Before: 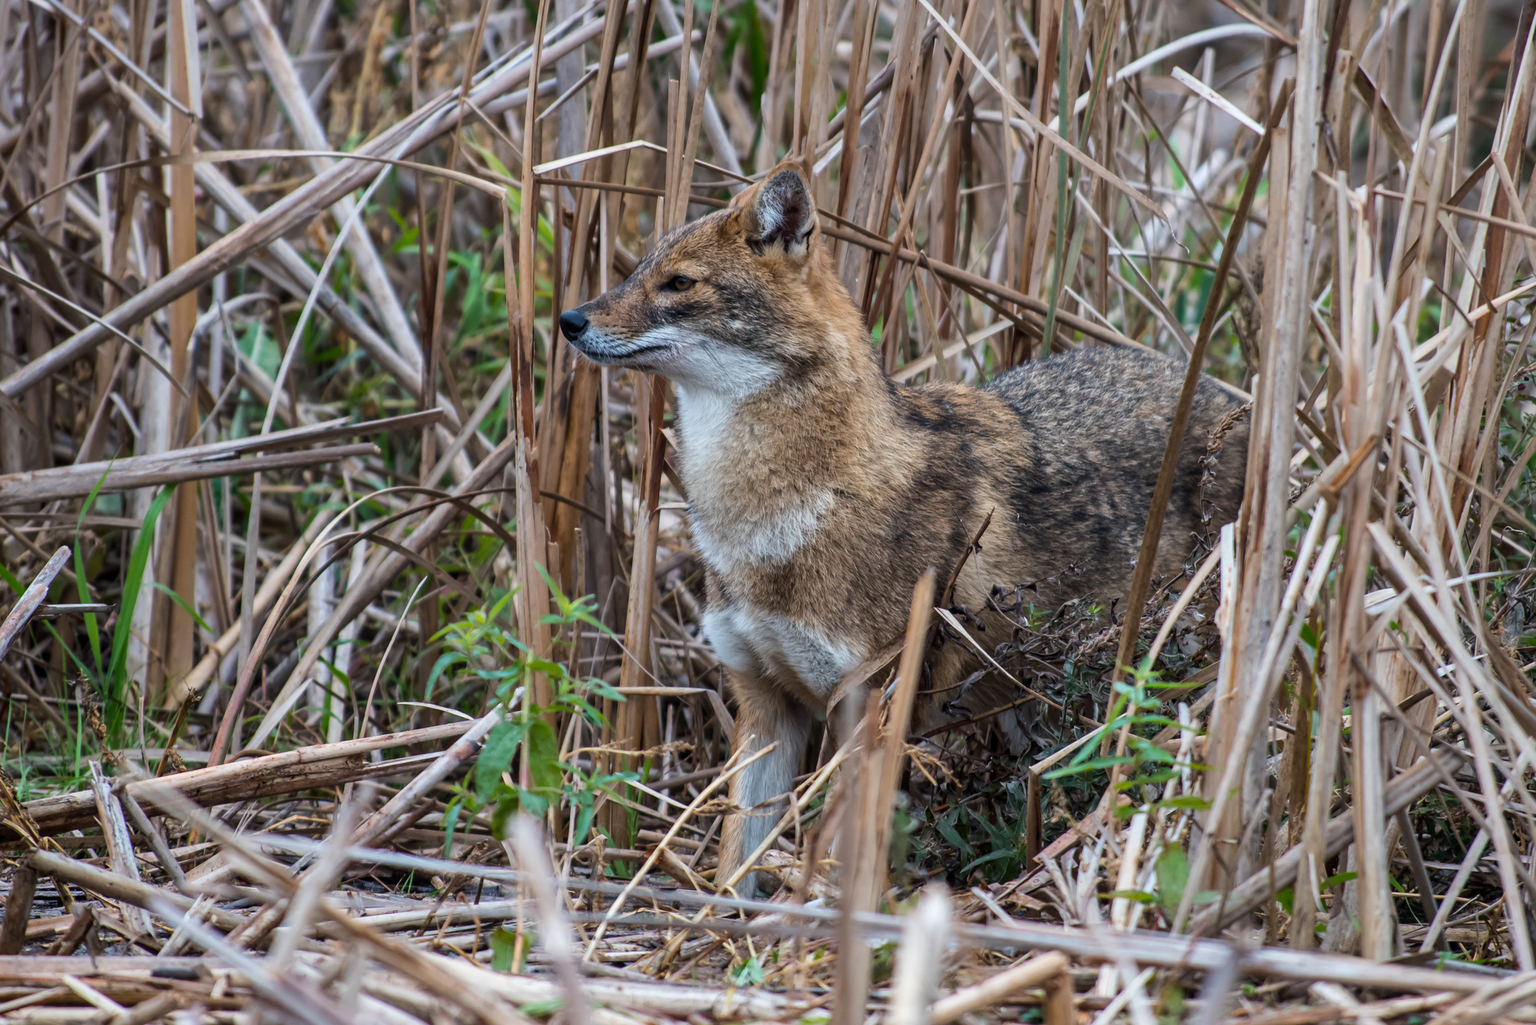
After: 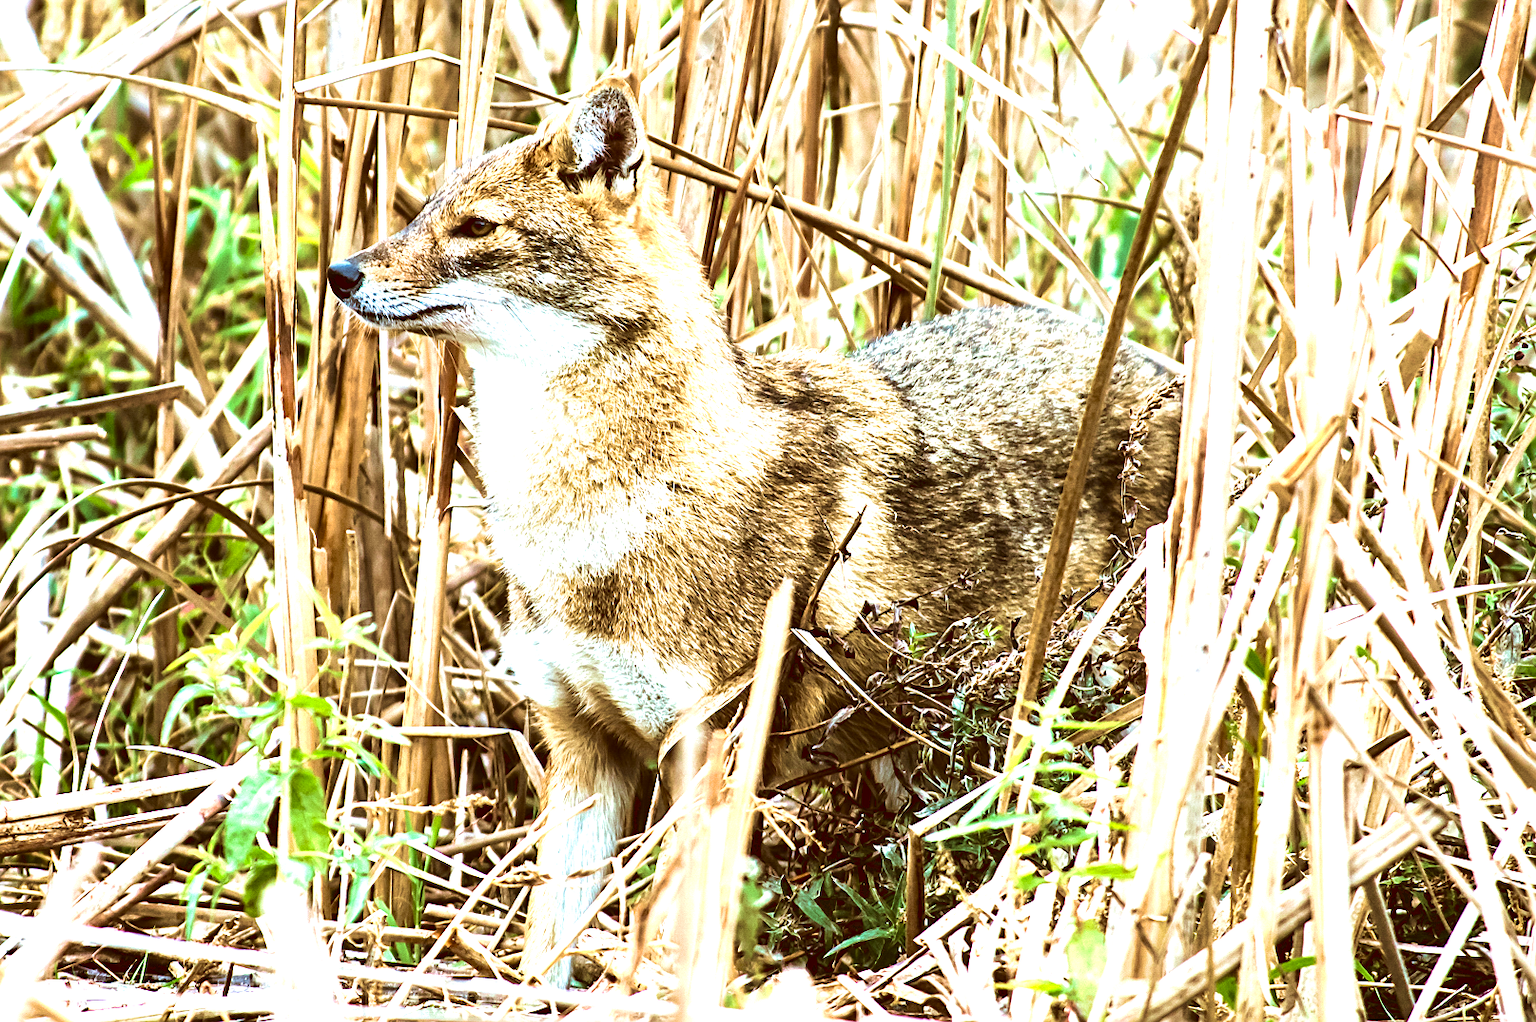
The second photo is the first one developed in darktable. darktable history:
crop: left 19.239%, top 9.745%, right 0%, bottom 9.693%
velvia: strength 74.44%
exposure: black level correction -0.002, exposure 1.352 EV, compensate highlight preservation false
tone equalizer: -8 EV -1.05 EV, -7 EV -0.995 EV, -6 EV -0.906 EV, -5 EV -0.599 EV, -3 EV 0.576 EV, -2 EV 0.866 EV, -1 EV 0.998 EV, +0 EV 1.07 EV, edges refinement/feathering 500, mask exposure compensation -1.57 EV, preserve details no
color correction: highlights a* -5.54, highlights b* 9.8, shadows a* 9.61, shadows b* 24.67
sharpen: on, module defaults
